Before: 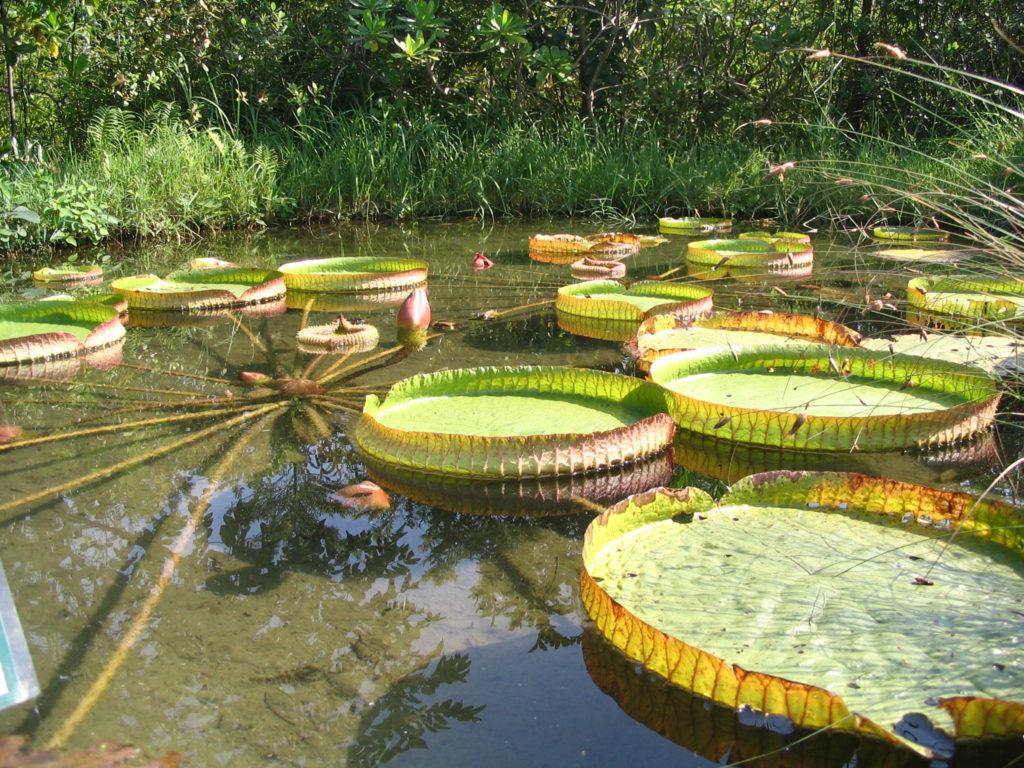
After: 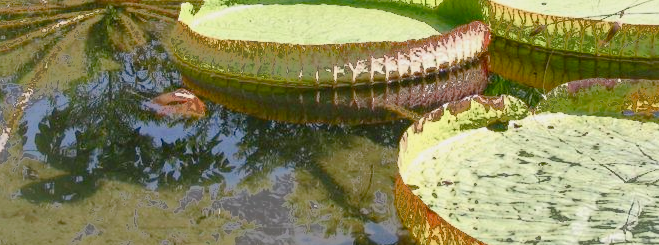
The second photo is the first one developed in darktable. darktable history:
color balance rgb: shadows lift › chroma 1%, shadows lift › hue 113°, highlights gain › chroma 0.2%, highlights gain › hue 333°, perceptual saturation grading › global saturation 20%, perceptual saturation grading › highlights -50%, perceptual saturation grading › shadows 25%, contrast -10%
crop: left 18.091%, top 51.13%, right 17.525%, bottom 16.85%
local contrast: mode bilateral grid, contrast 20, coarseness 50, detail 120%, midtone range 0.2
fill light: exposure -0.73 EV, center 0.69, width 2.2
